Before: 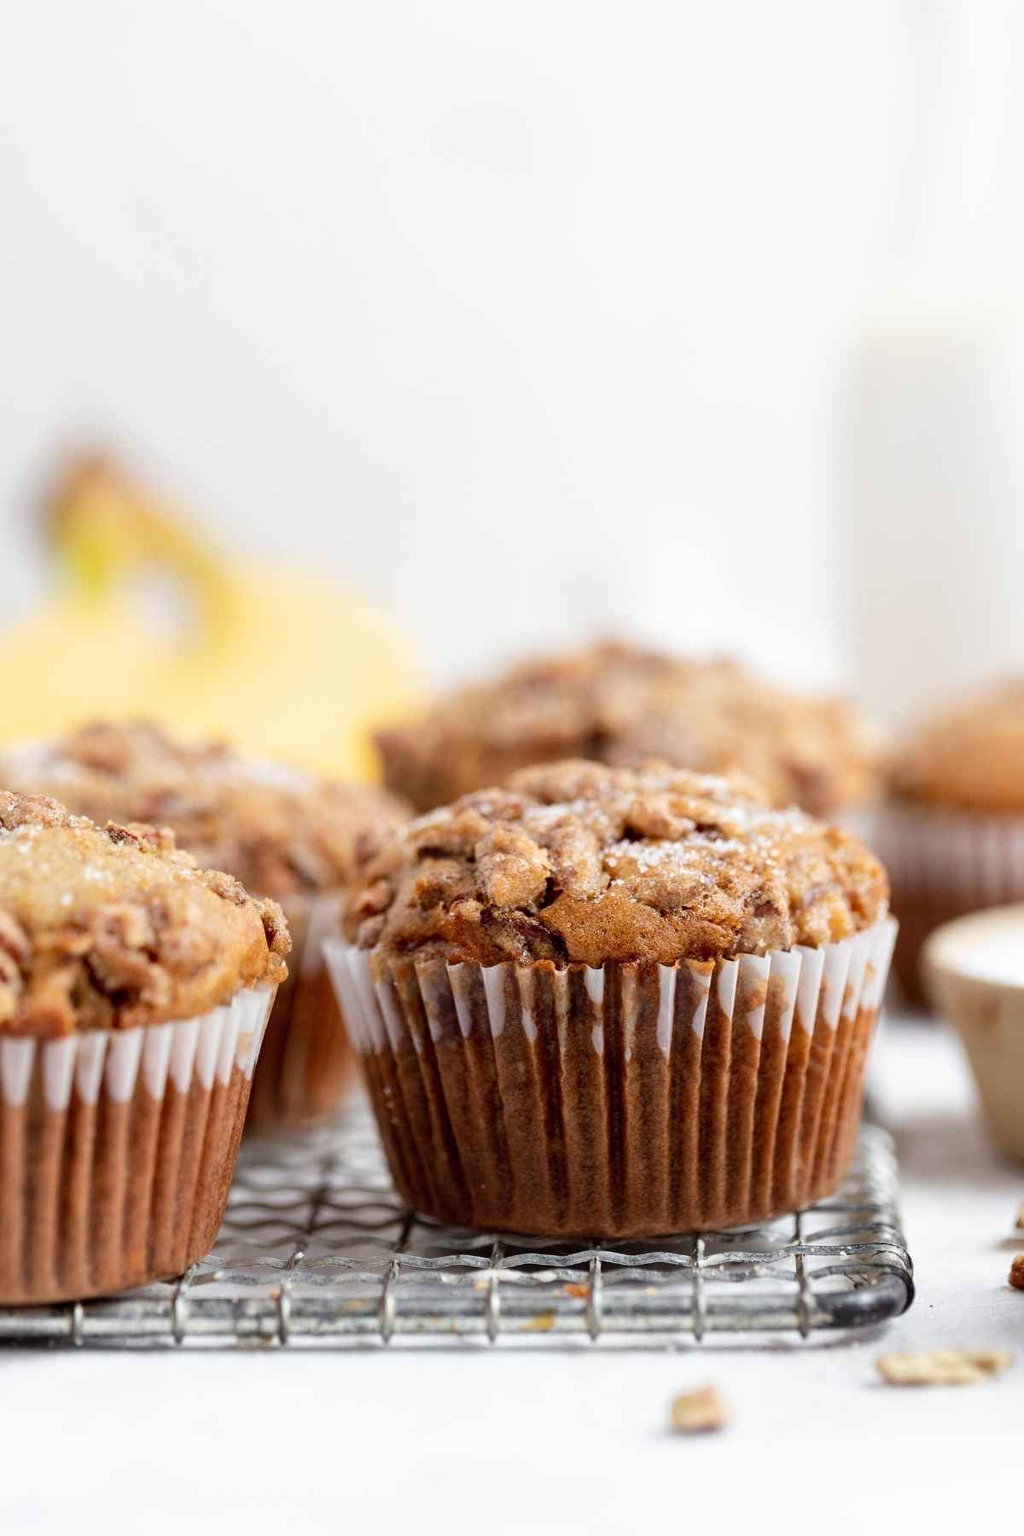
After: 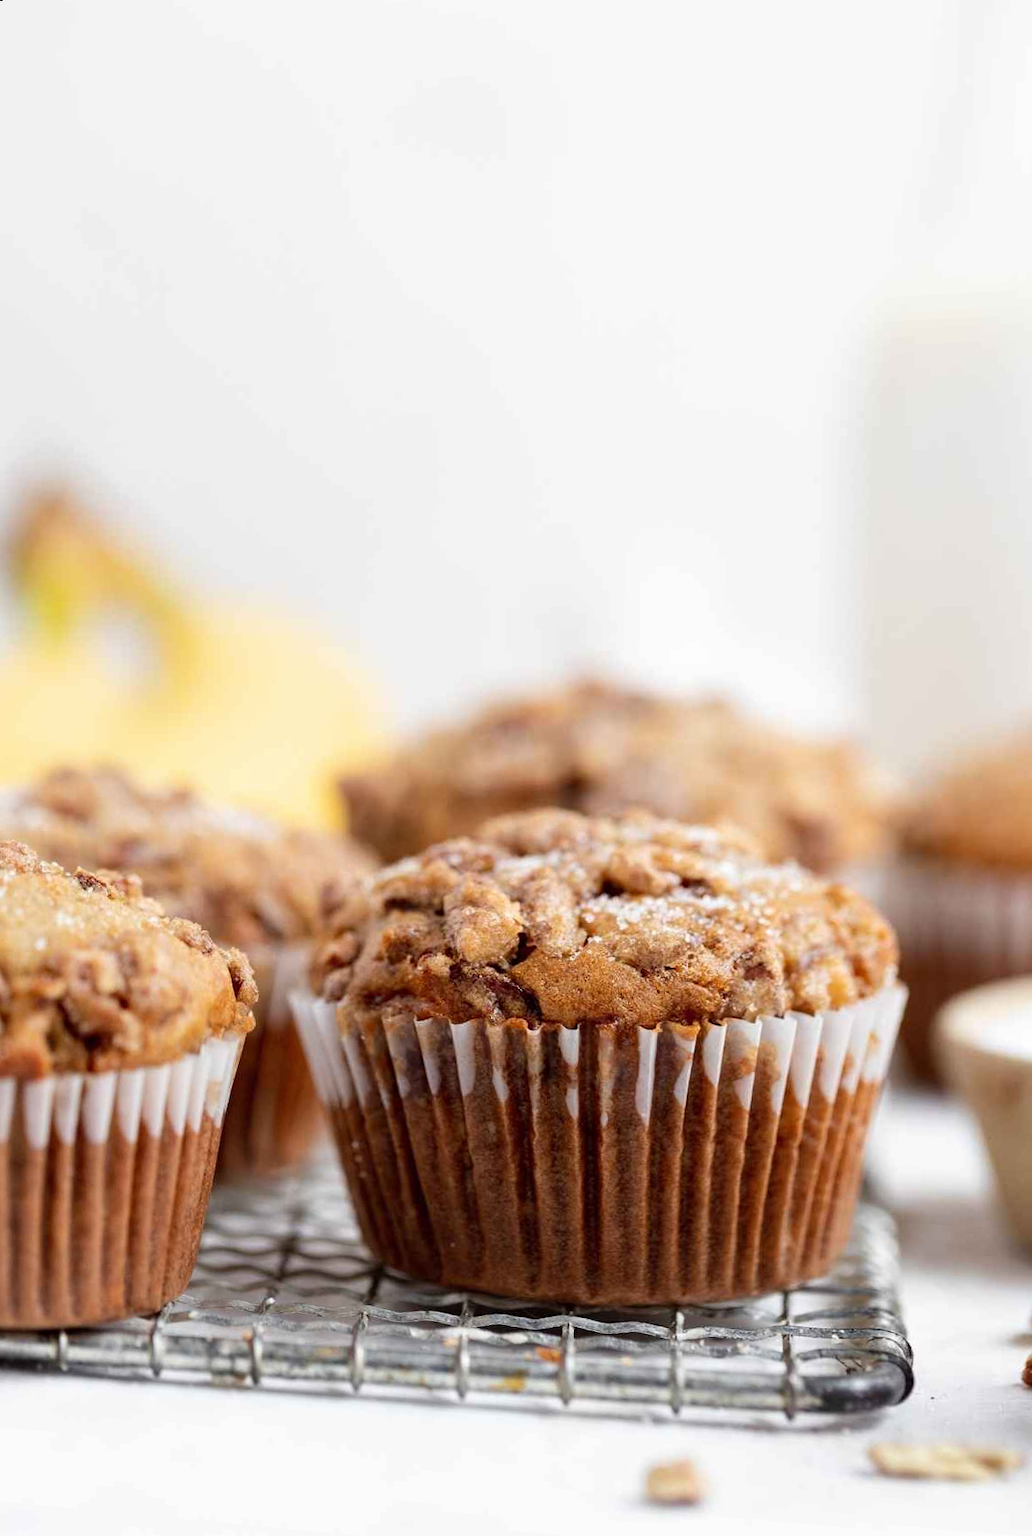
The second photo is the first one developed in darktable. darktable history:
white balance: emerald 1
rotate and perspective: rotation 0.062°, lens shift (vertical) 0.115, lens shift (horizontal) -0.133, crop left 0.047, crop right 0.94, crop top 0.061, crop bottom 0.94
